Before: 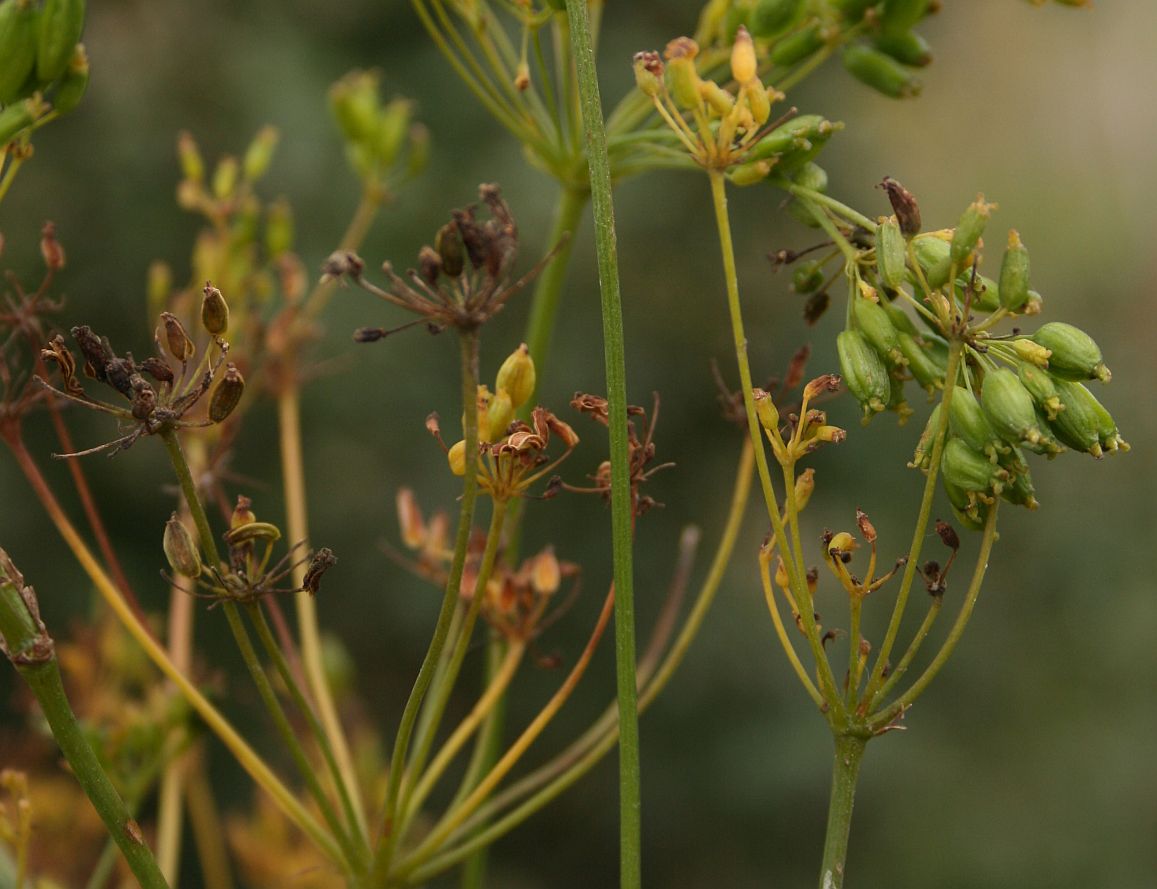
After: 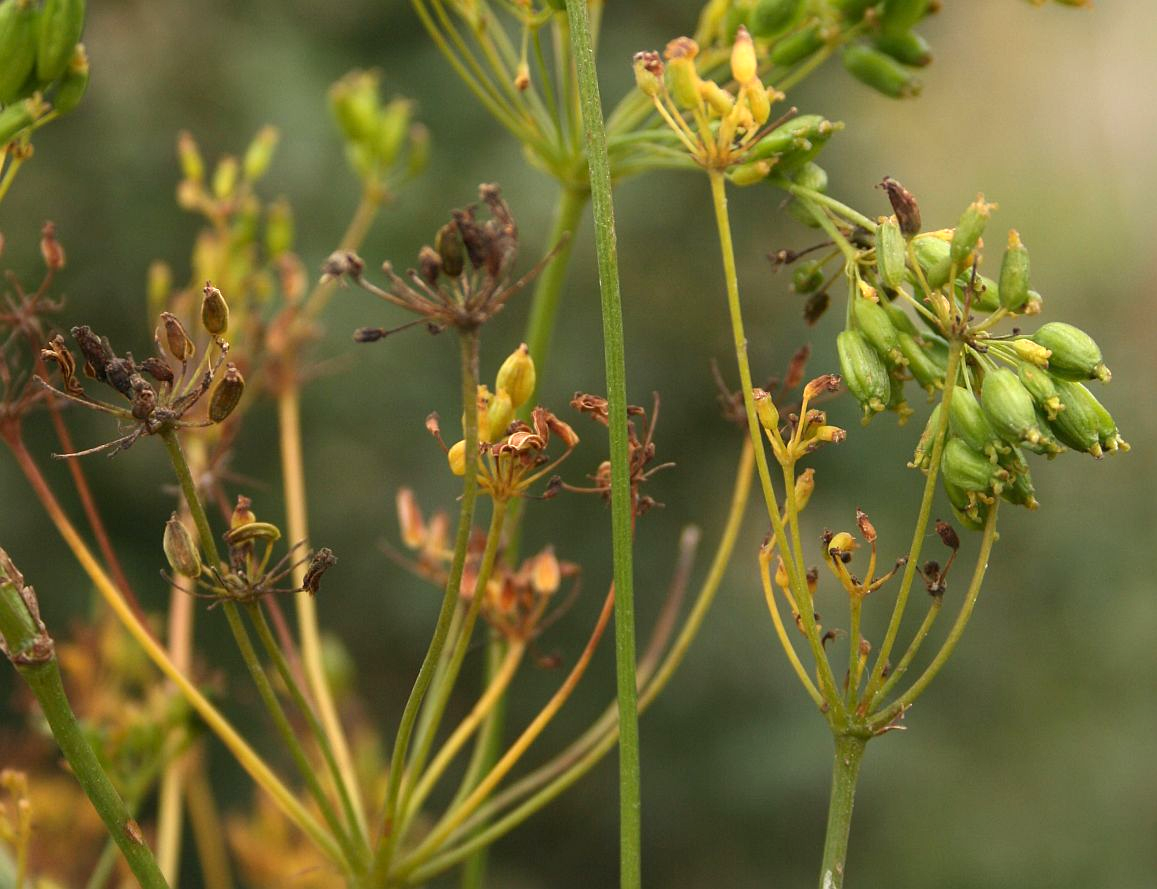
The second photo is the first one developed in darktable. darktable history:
exposure: exposure 0.762 EV, compensate highlight preservation false
